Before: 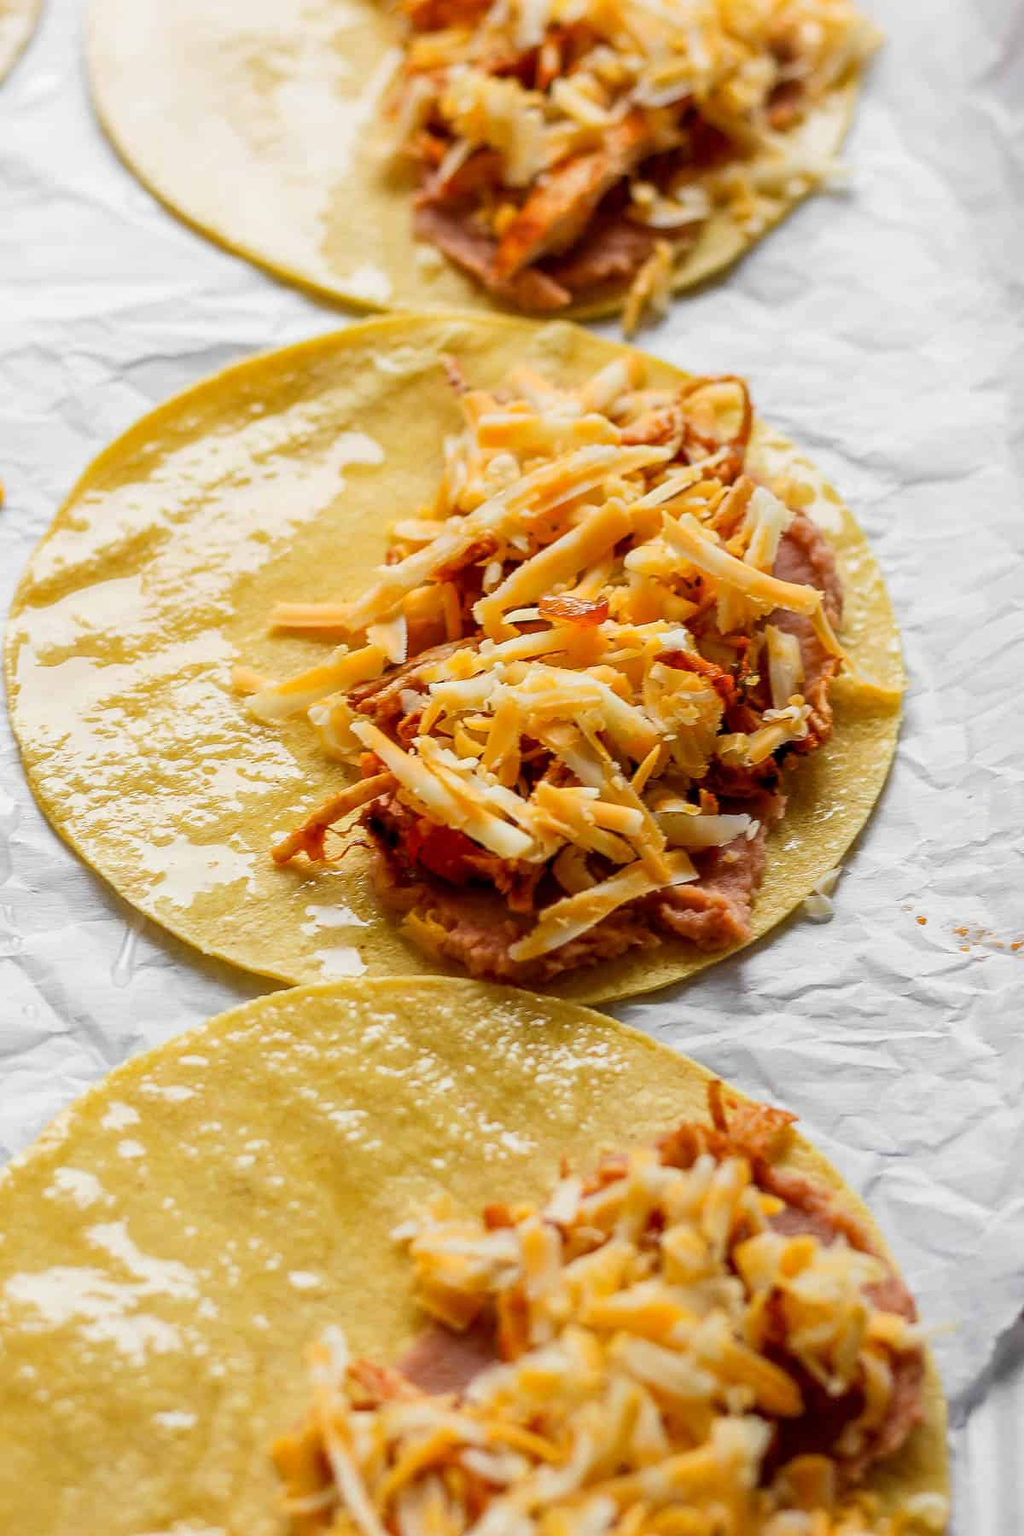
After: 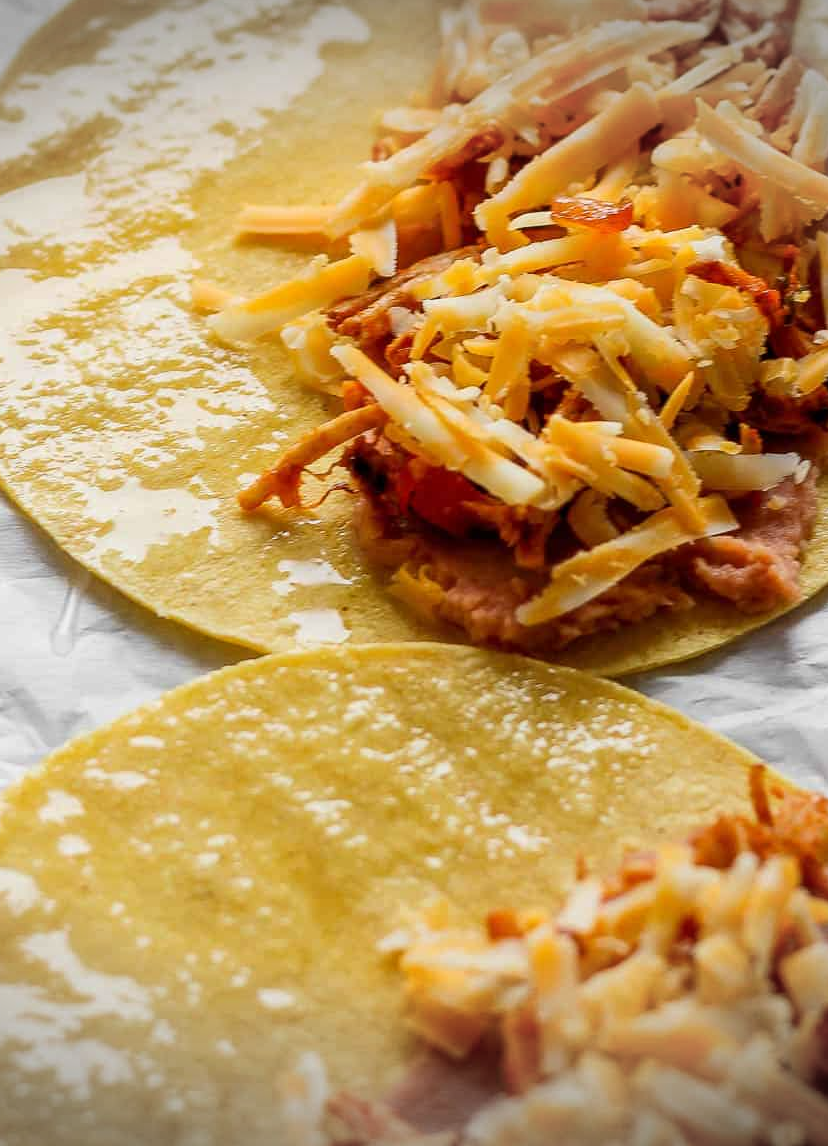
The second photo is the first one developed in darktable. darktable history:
vignetting: fall-off start 99.9%, width/height ratio 1.308
crop: left 6.678%, top 27.864%, right 23.757%, bottom 8.451%
